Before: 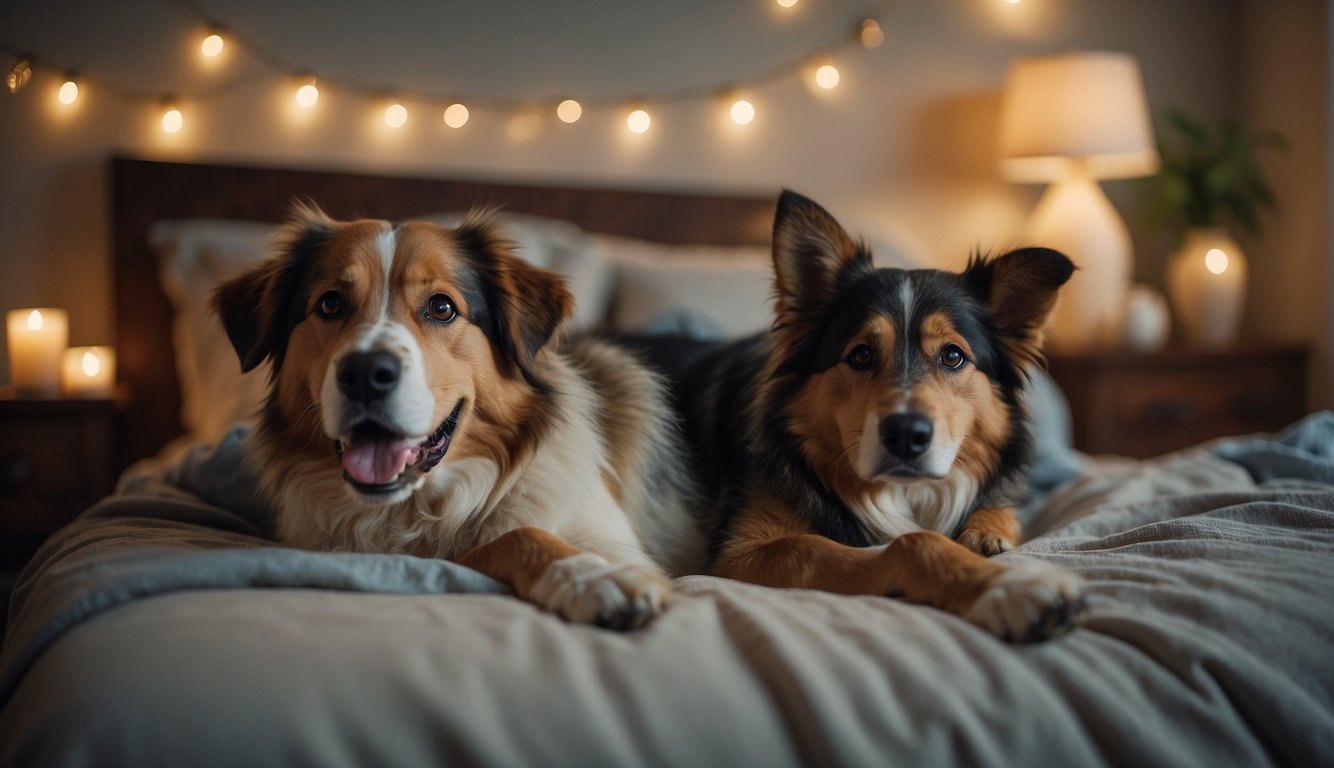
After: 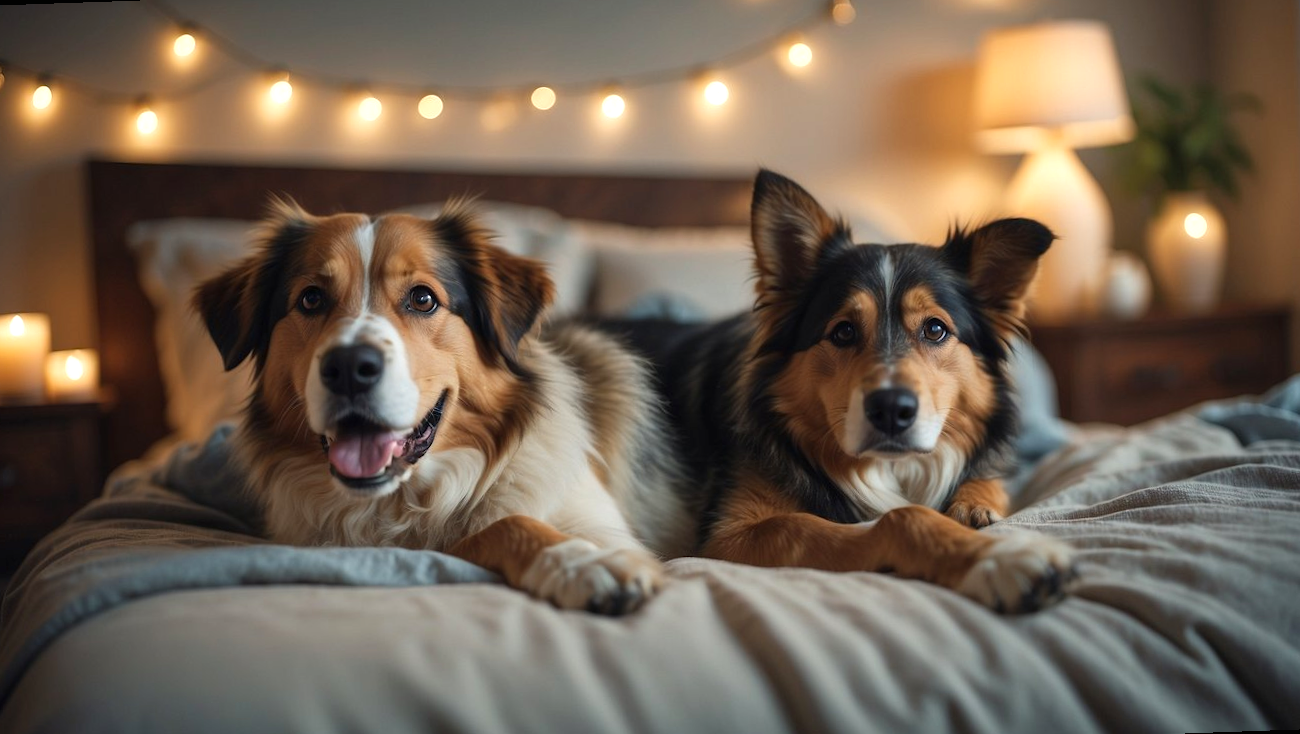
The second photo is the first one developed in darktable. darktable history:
rotate and perspective: rotation -2°, crop left 0.022, crop right 0.978, crop top 0.049, crop bottom 0.951
exposure: black level correction 0, exposure 0.5 EV, compensate exposure bias true, compensate highlight preservation false
